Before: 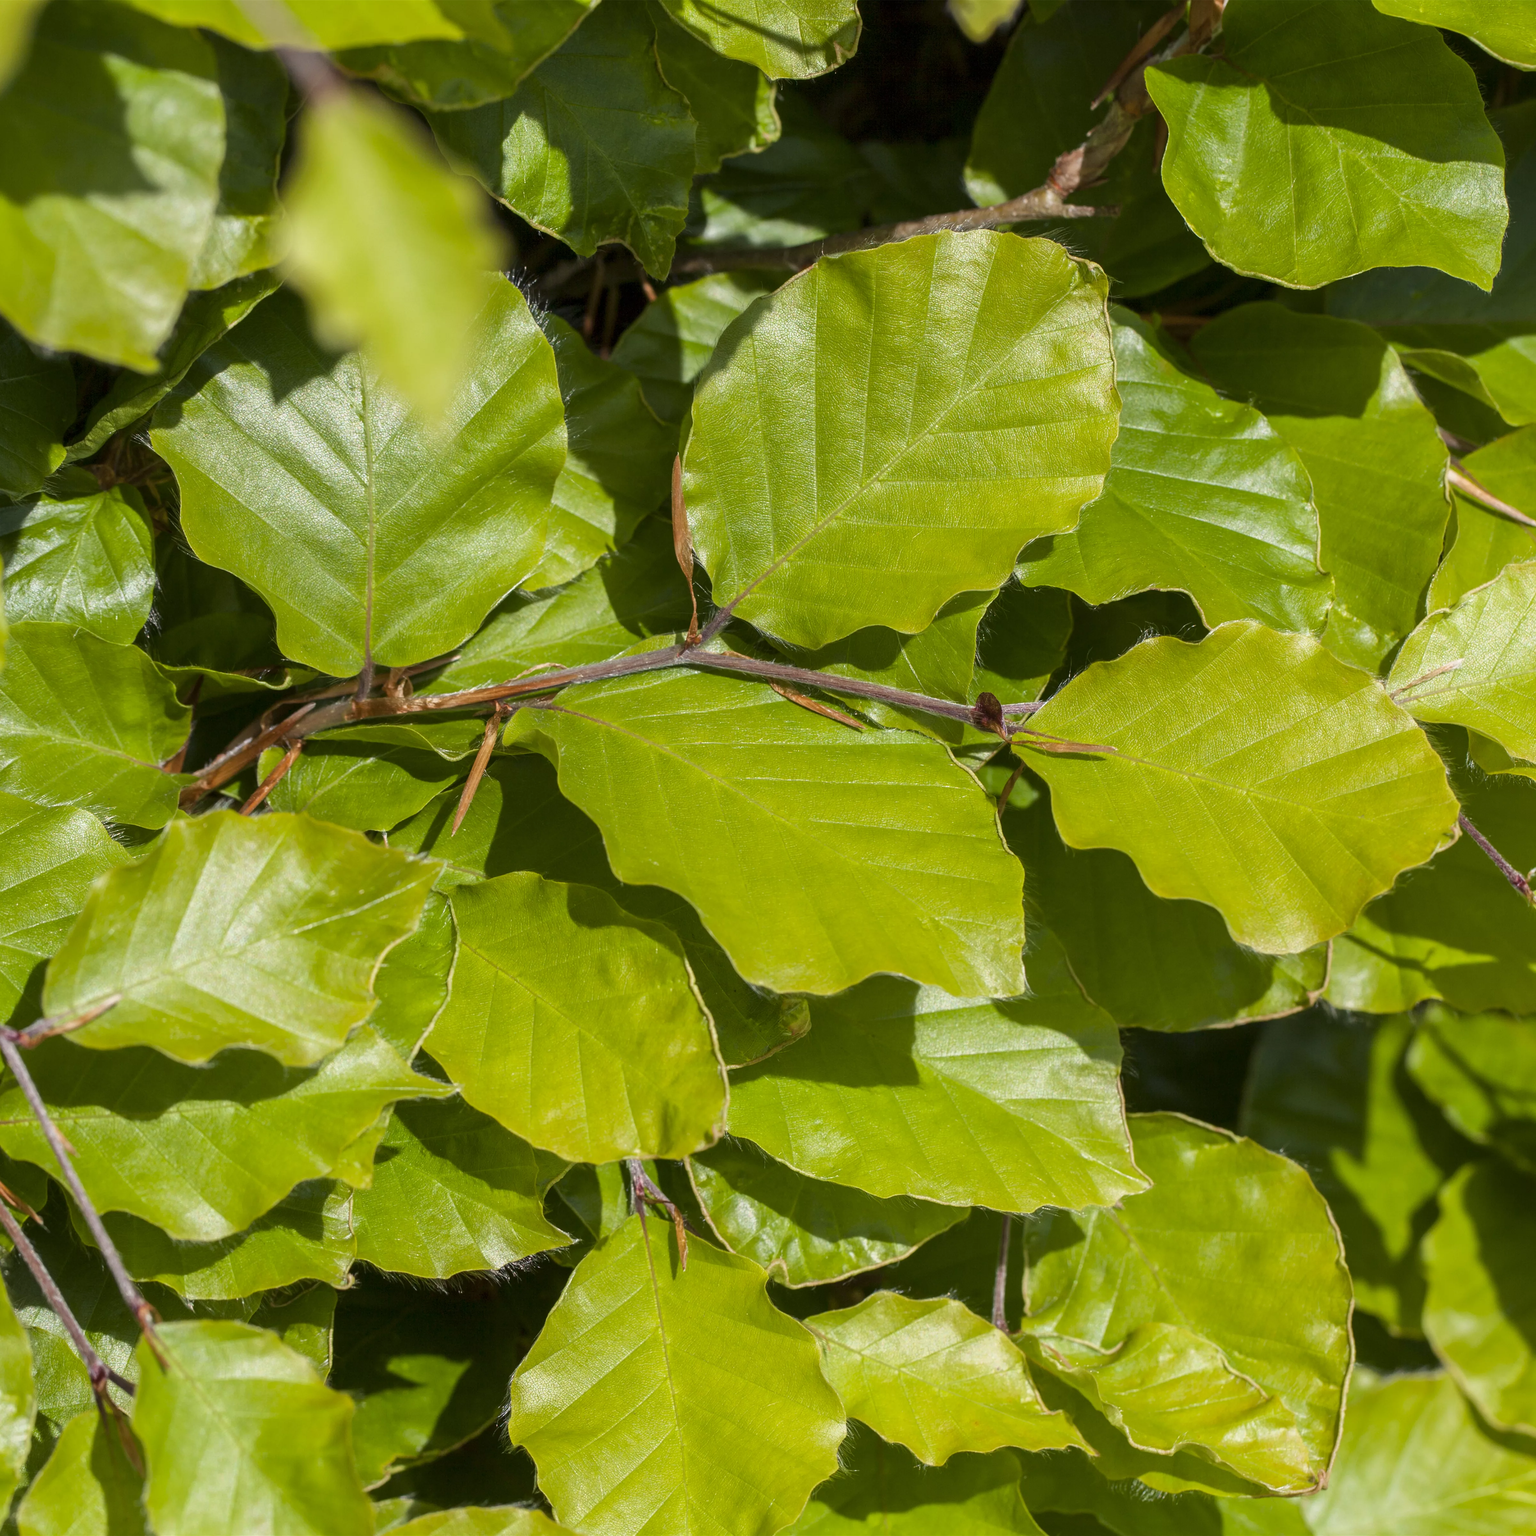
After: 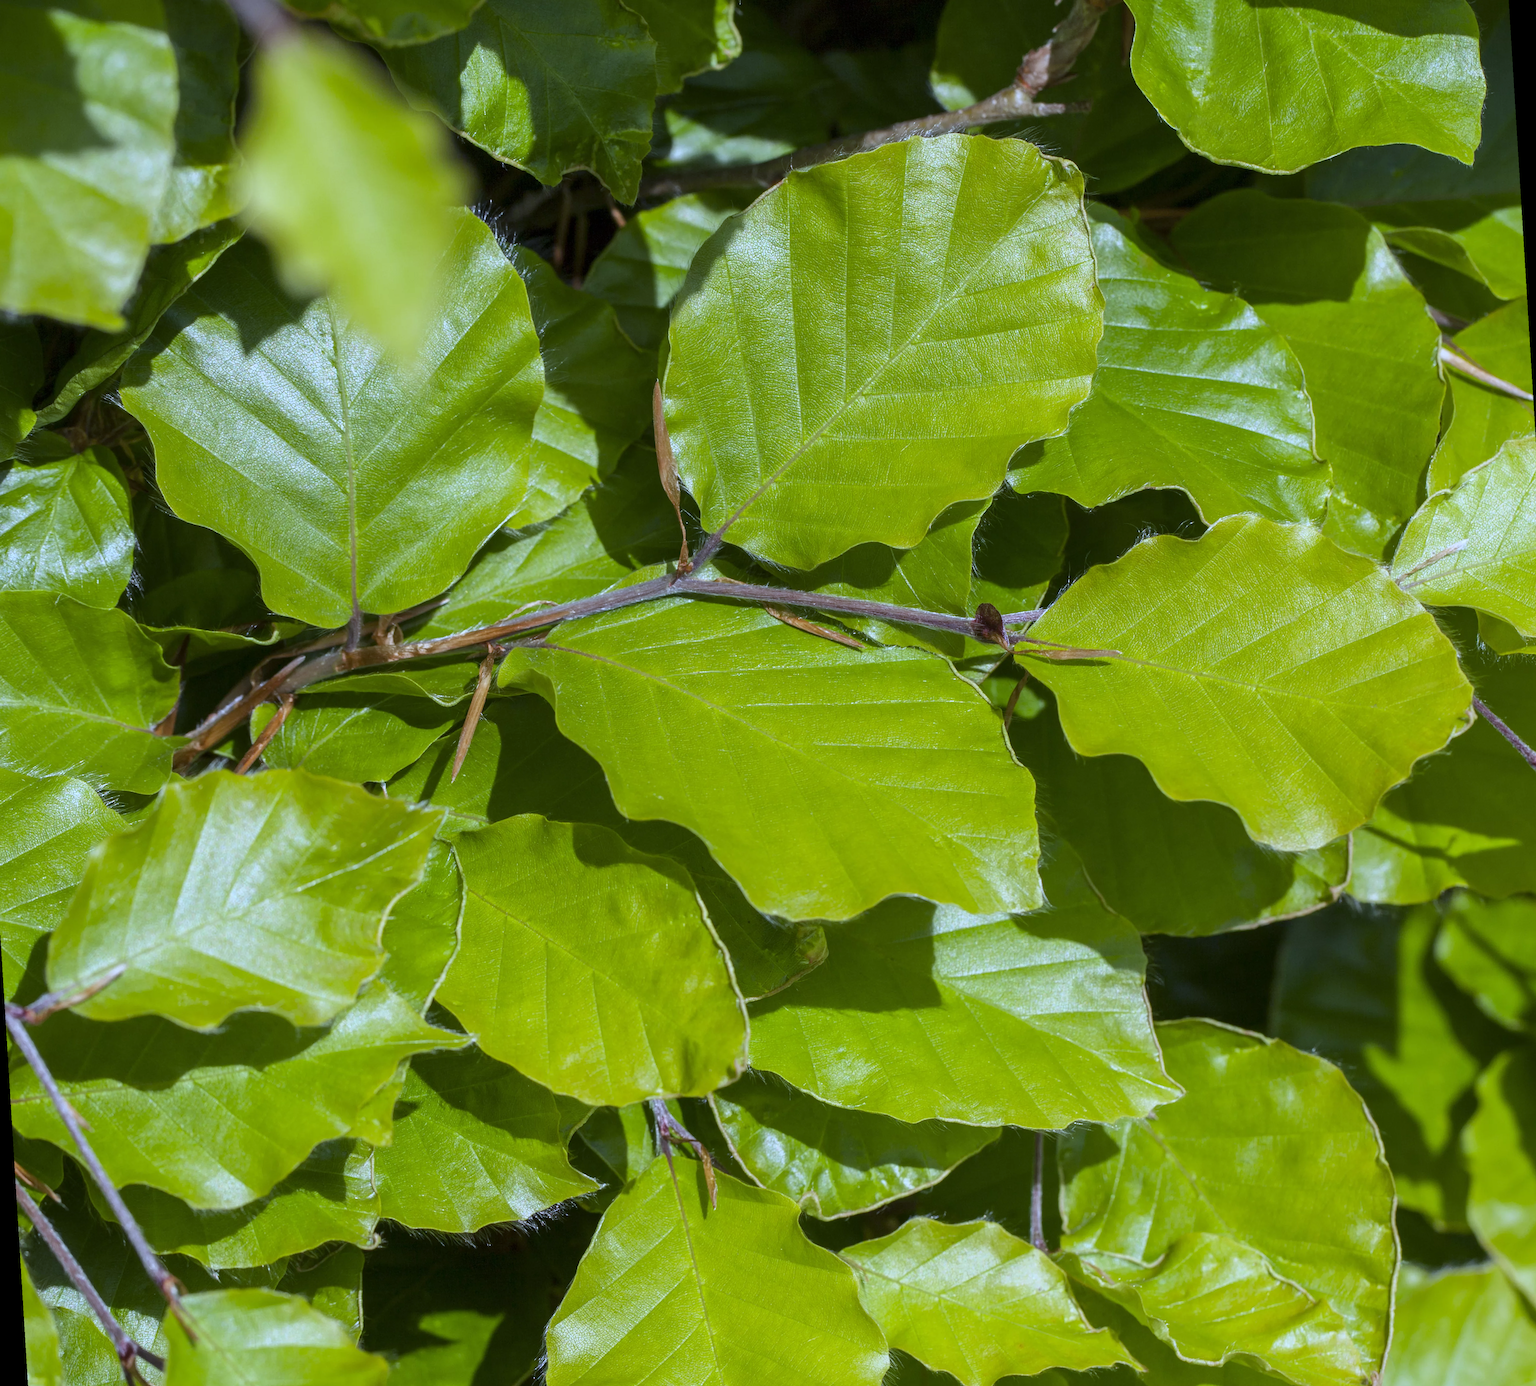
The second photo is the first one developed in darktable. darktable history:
white balance: red 0.871, blue 1.249
rotate and perspective: rotation -3.52°, crop left 0.036, crop right 0.964, crop top 0.081, crop bottom 0.919
